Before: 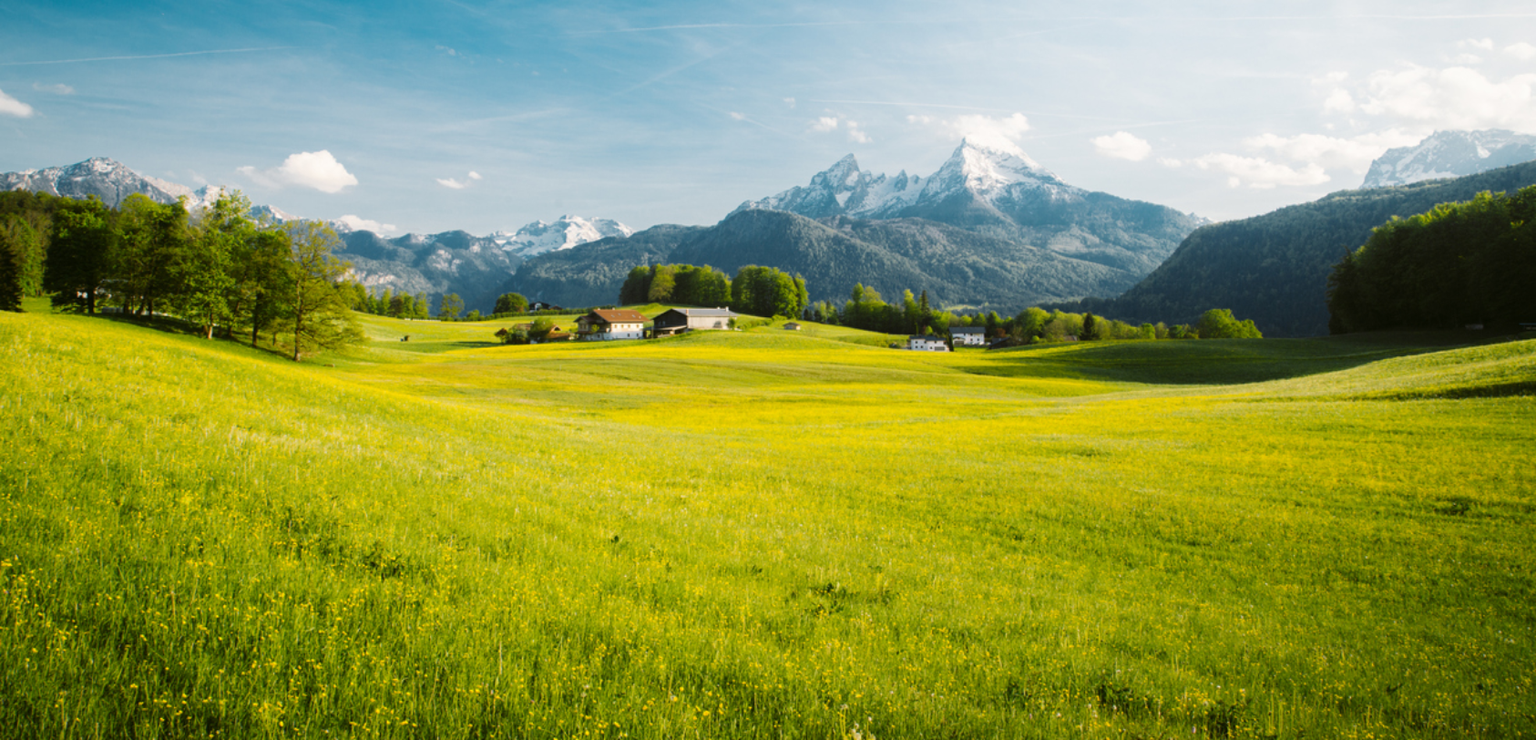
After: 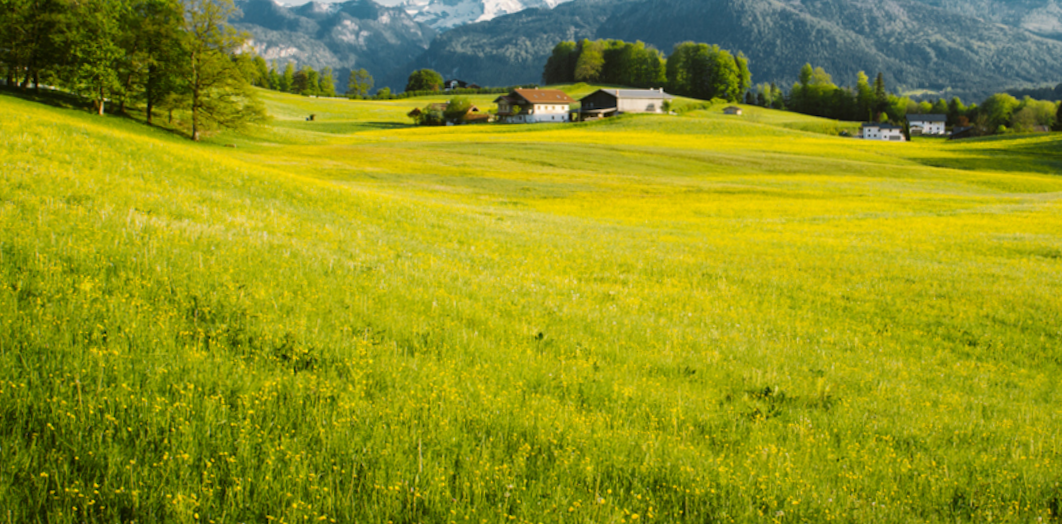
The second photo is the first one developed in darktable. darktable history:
crop and rotate: angle -0.82°, left 3.85%, top 31.828%, right 27.992%
rotate and perspective: rotation 0.074°, lens shift (vertical) 0.096, lens shift (horizontal) -0.041, crop left 0.043, crop right 0.952, crop top 0.024, crop bottom 0.979
